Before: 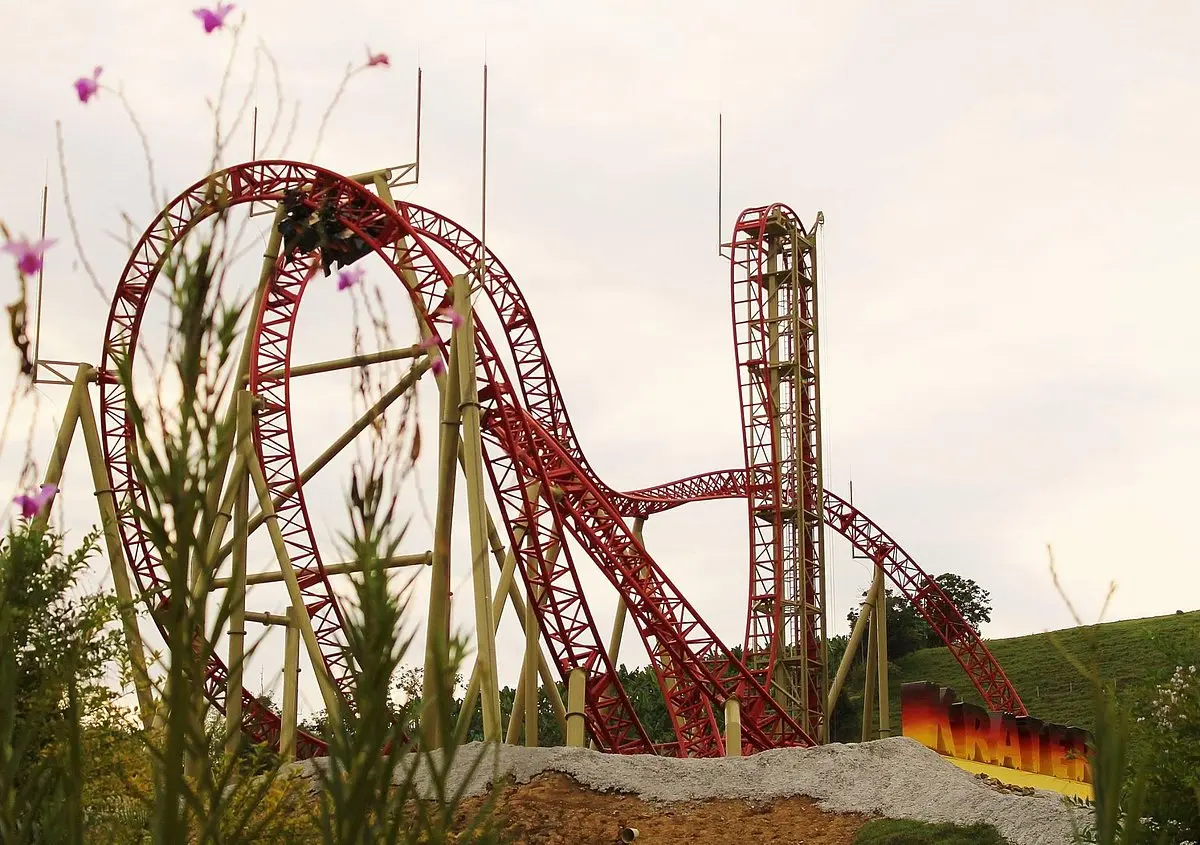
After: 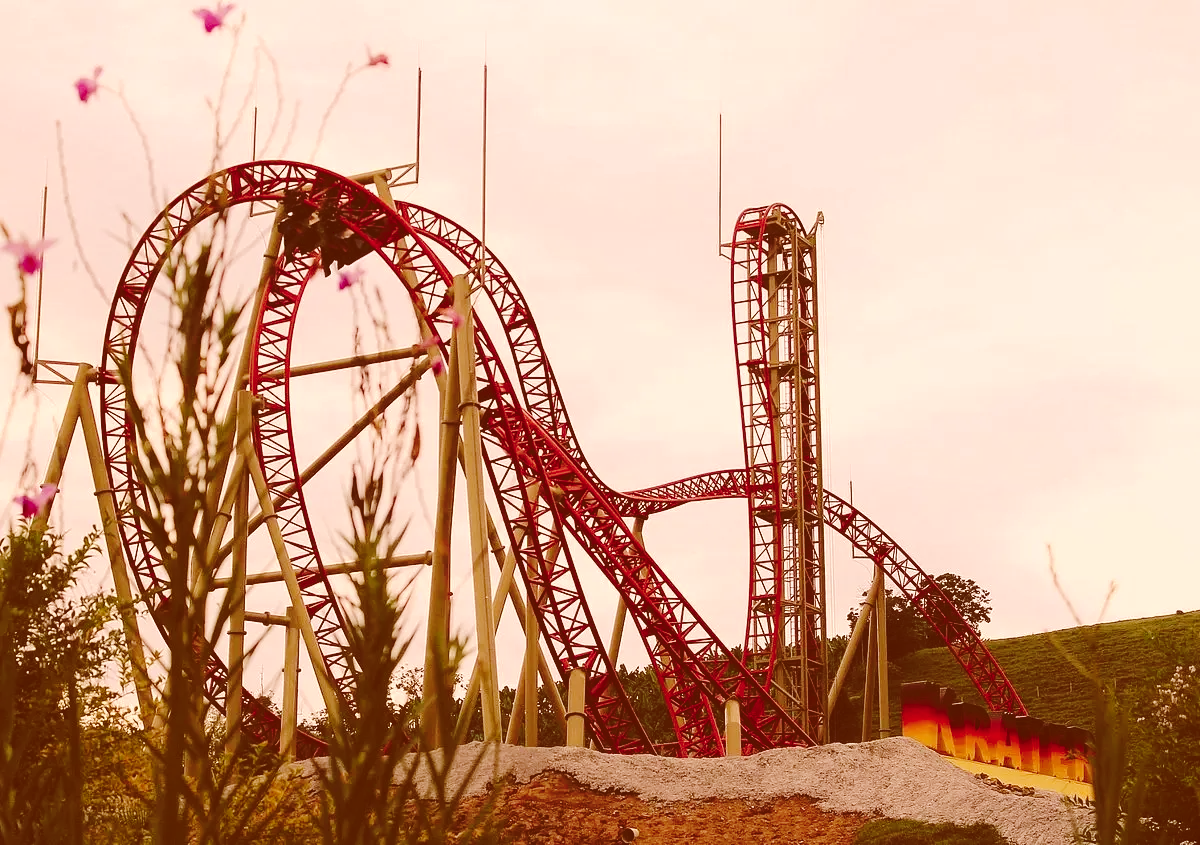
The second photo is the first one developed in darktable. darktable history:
tone curve: curves: ch0 [(0, 0) (0.003, 0.177) (0.011, 0.177) (0.025, 0.176) (0.044, 0.178) (0.069, 0.186) (0.1, 0.194) (0.136, 0.203) (0.177, 0.223) (0.224, 0.255) (0.277, 0.305) (0.335, 0.383) (0.399, 0.467) (0.468, 0.546) (0.543, 0.616) (0.623, 0.694) (0.709, 0.764) (0.801, 0.834) (0.898, 0.901) (1, 1)], preserve colors none
color correction: highlights a* 9.03, highlights b* 8.71, shadows a* 40, shadows b* 40, saturation 0.8
